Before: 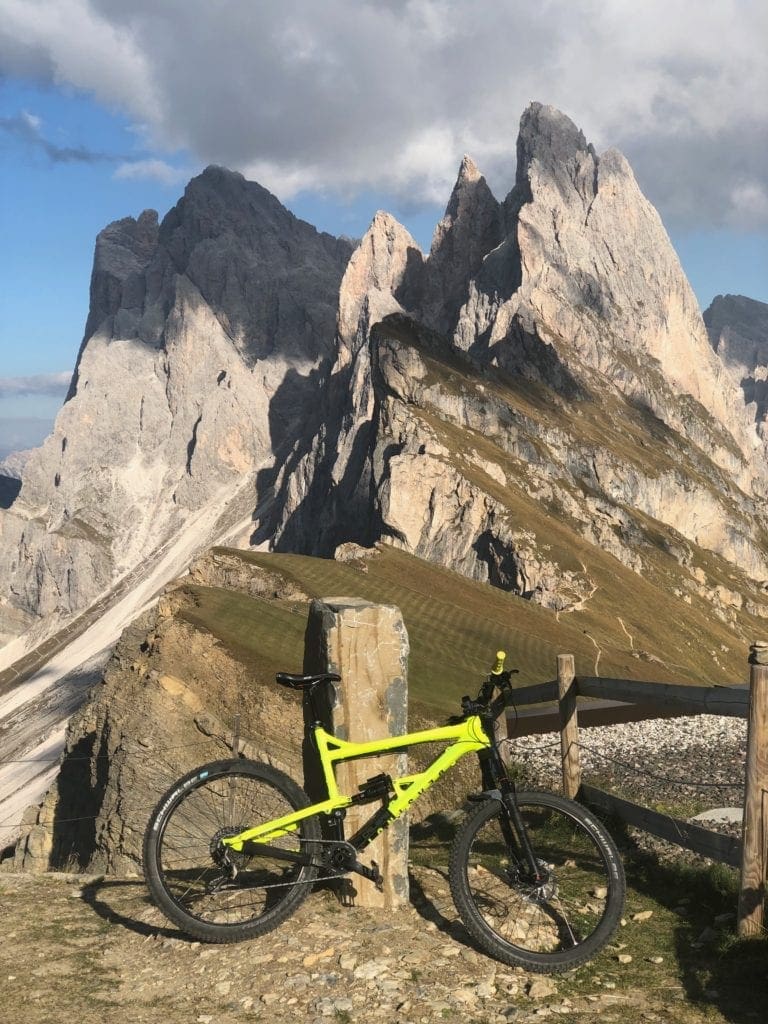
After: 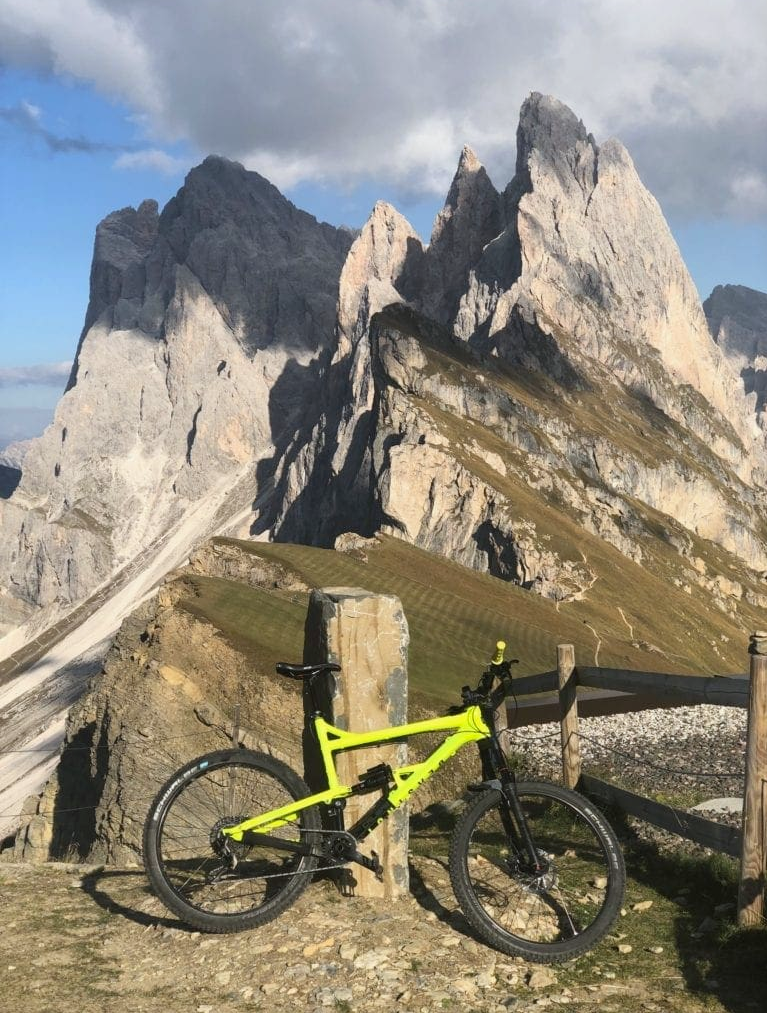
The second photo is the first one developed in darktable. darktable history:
base curve: curves: ch0 [(0, 0) (0.472, 0.508) (1, 1)]
white balance: red 0.98, blue 1.034
crop: top 1.049%, right 0.001%
color correction: highlights b* 3
